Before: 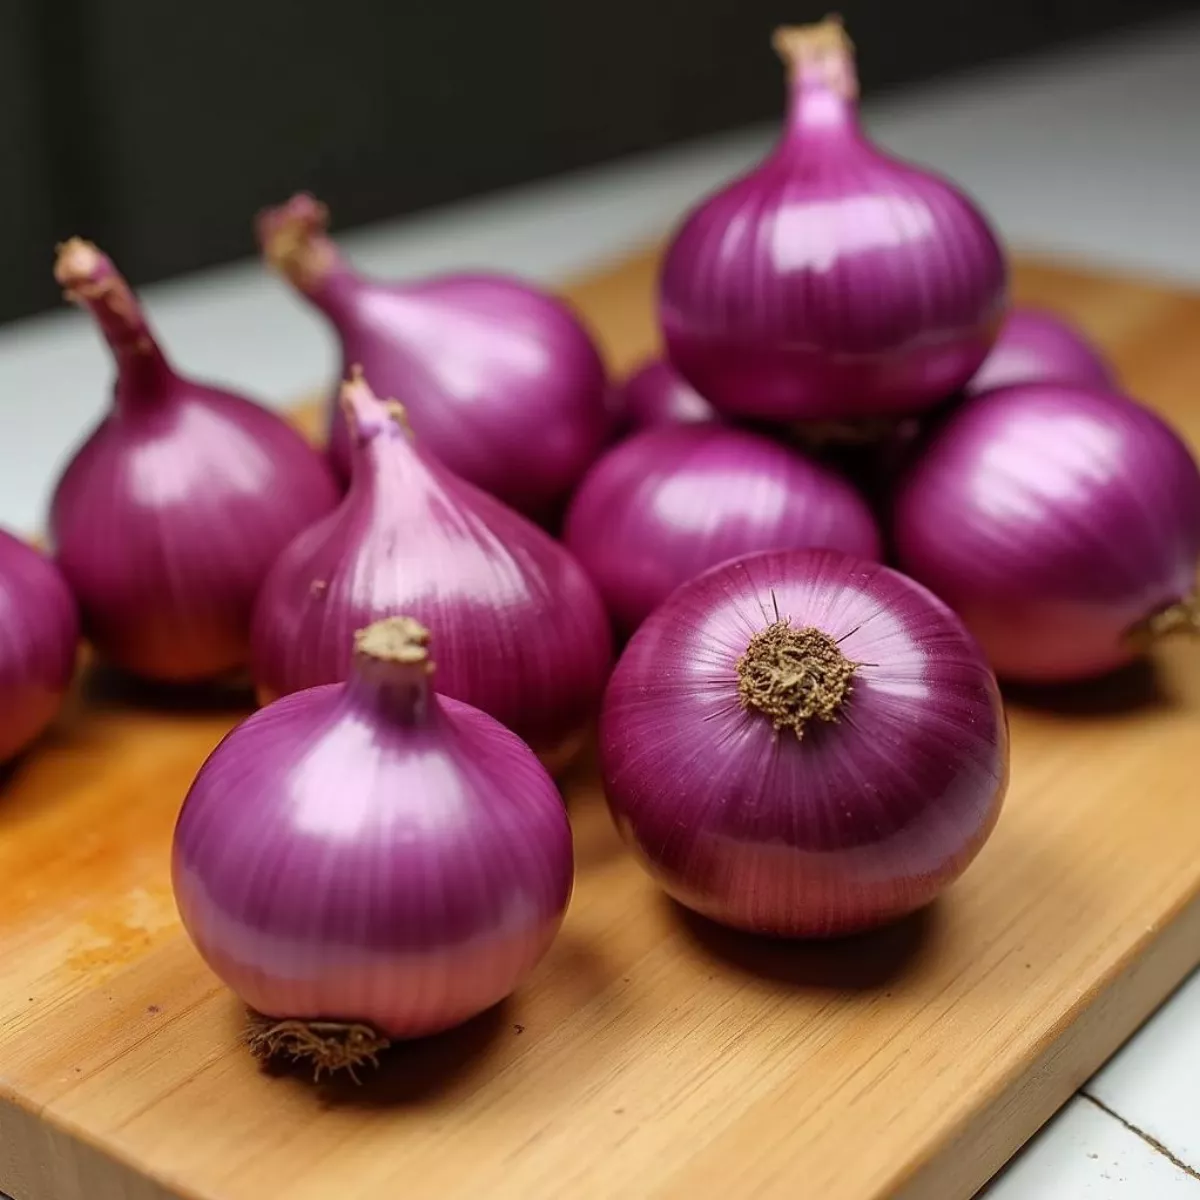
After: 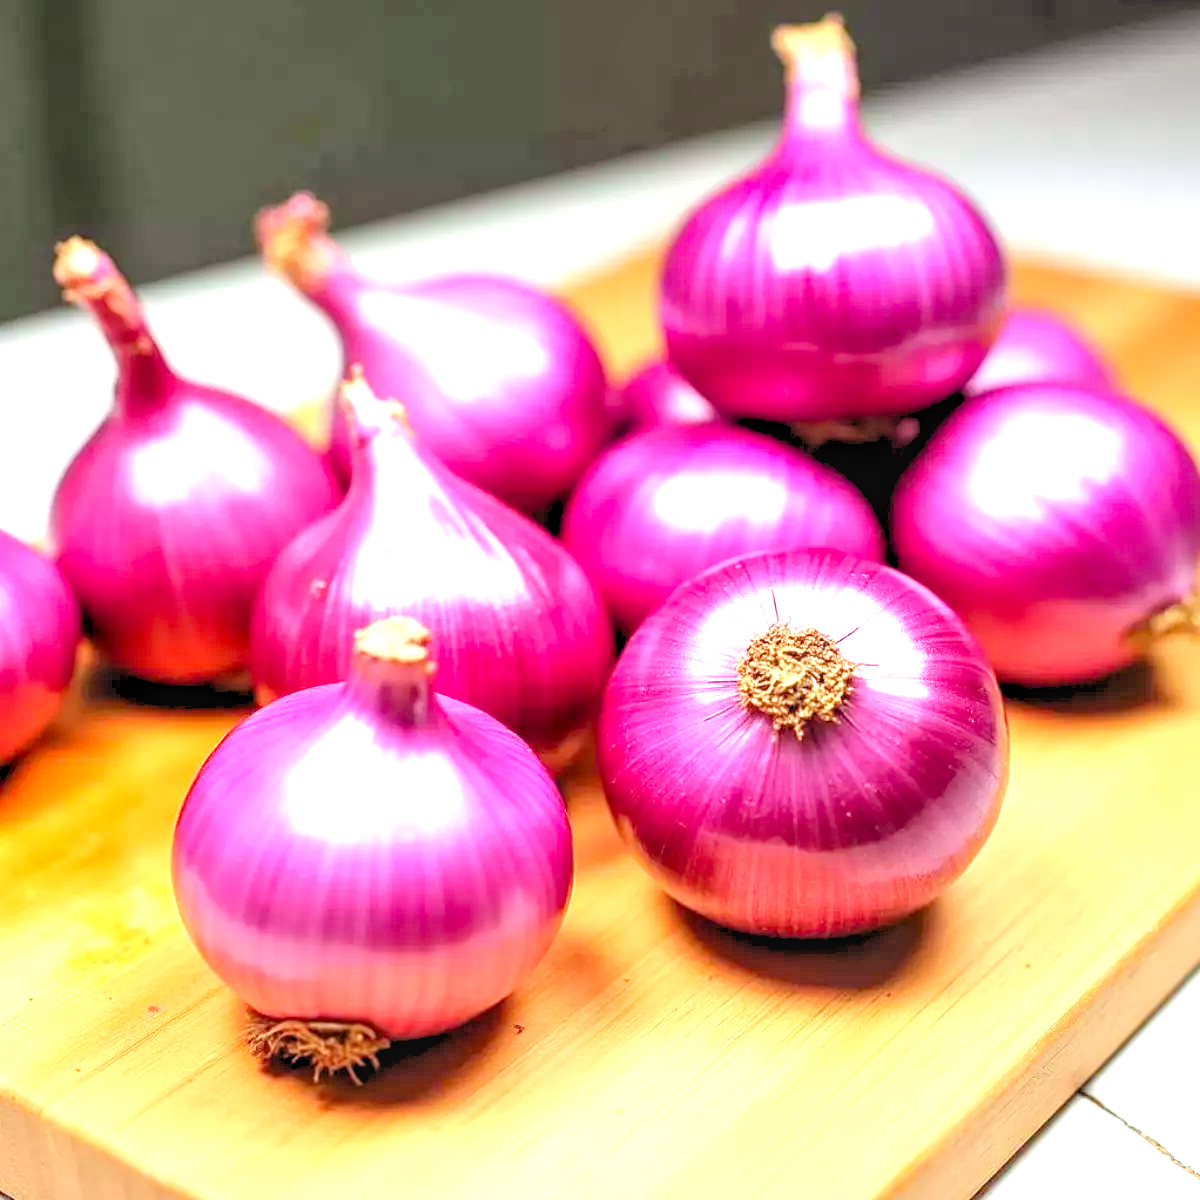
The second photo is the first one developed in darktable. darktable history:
levels: levels [0.093, 0.434, 0.988]
local contrast: on, module defaults
contrast brightness saturation: contrast 0.04, saturation 0.07
exposure: black level correction 0, exposure 1.675 EV, compensate exposure bias true, compensate highlight preservation false
